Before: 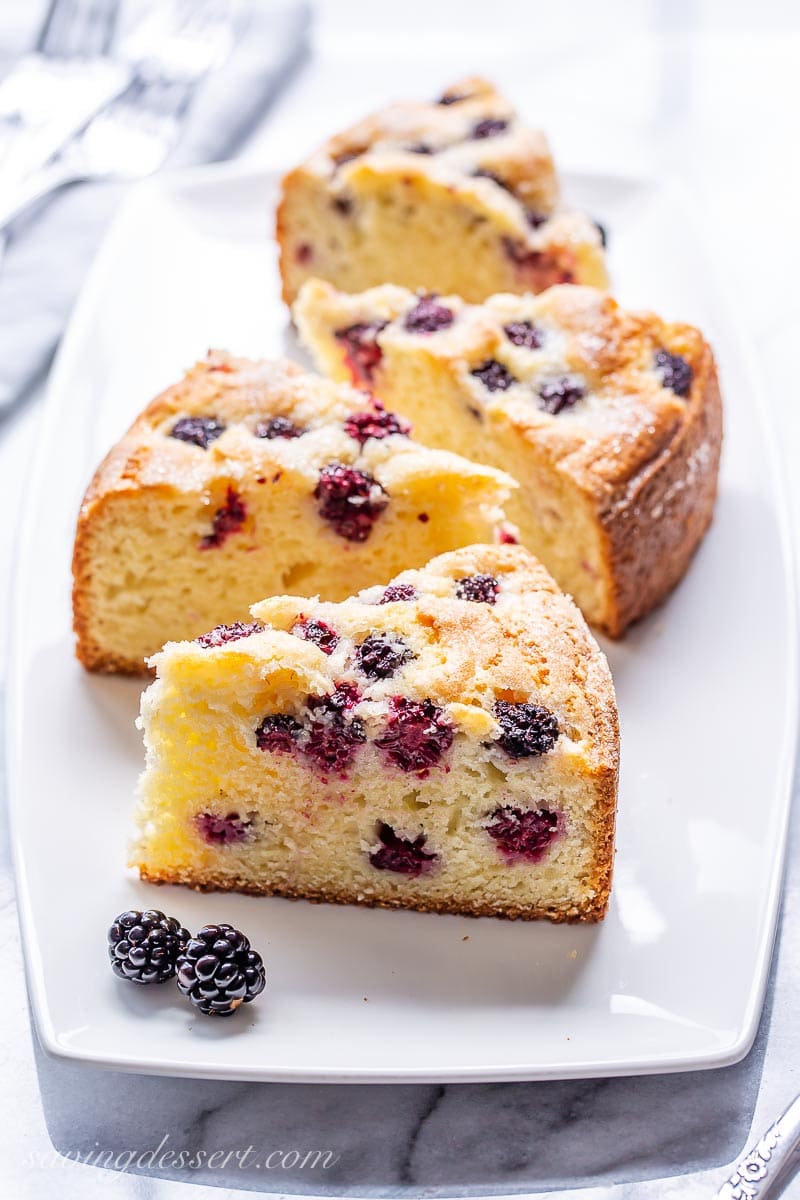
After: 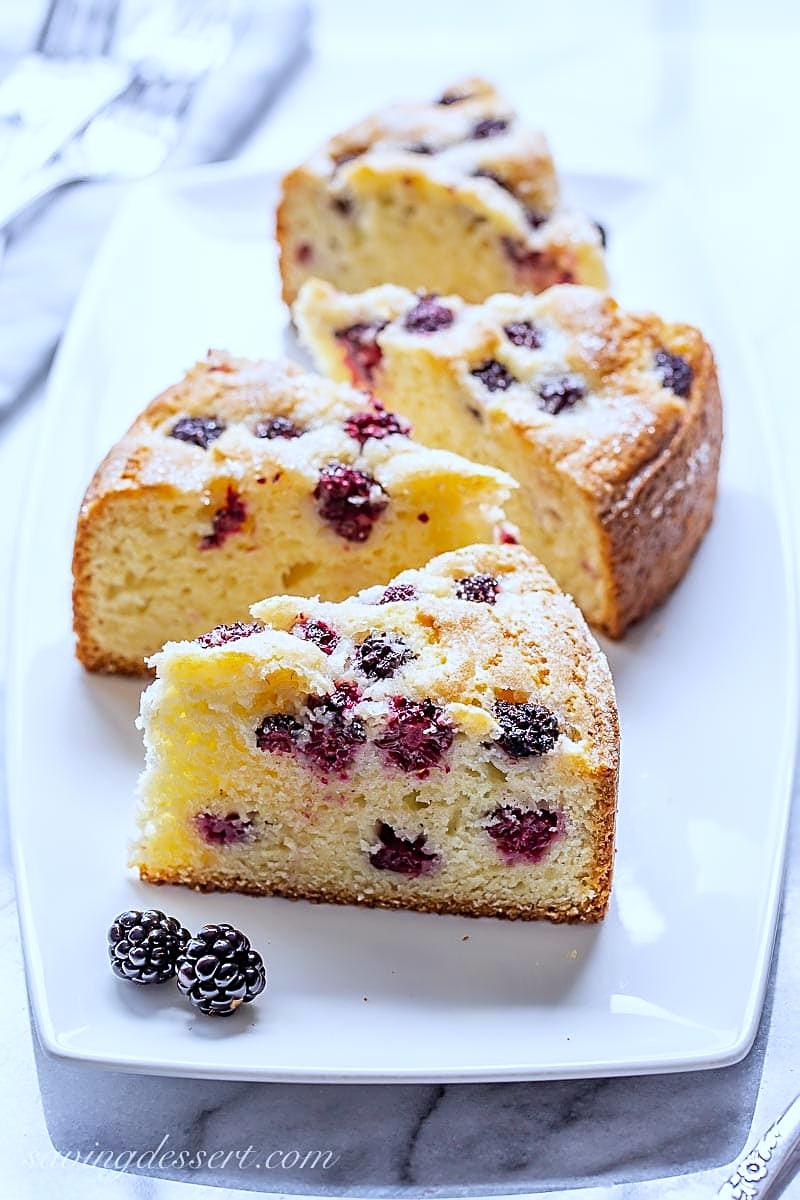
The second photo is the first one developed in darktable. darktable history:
white balance: red 0.924, blue 1.095
sharpen: on, module defaults
